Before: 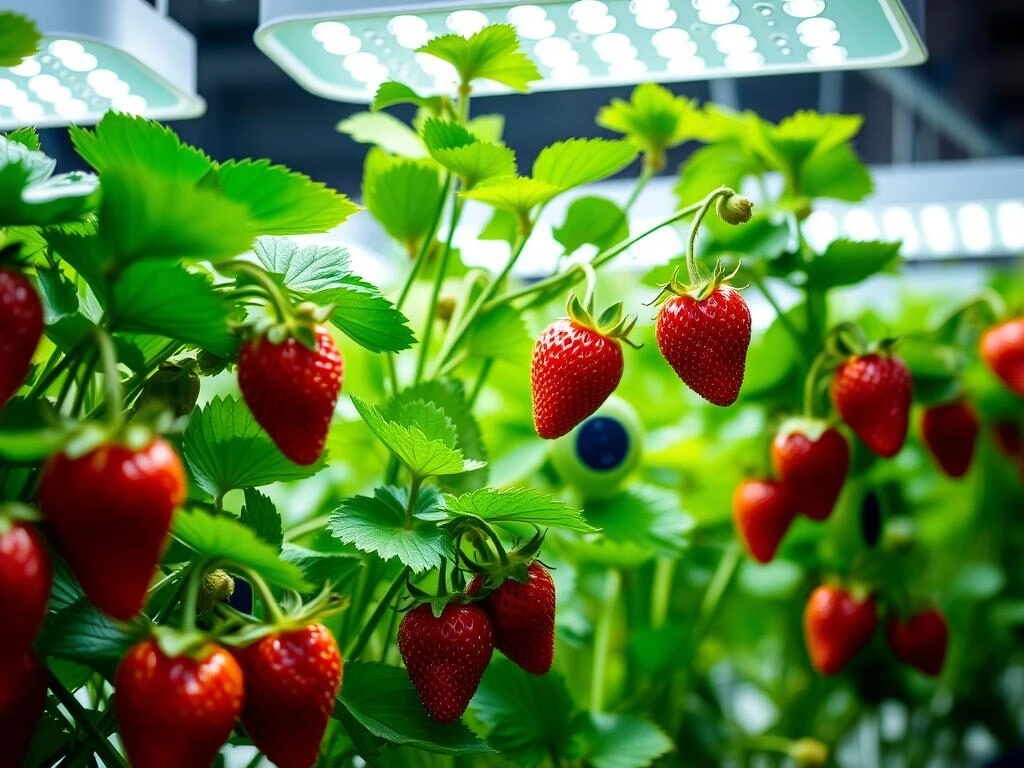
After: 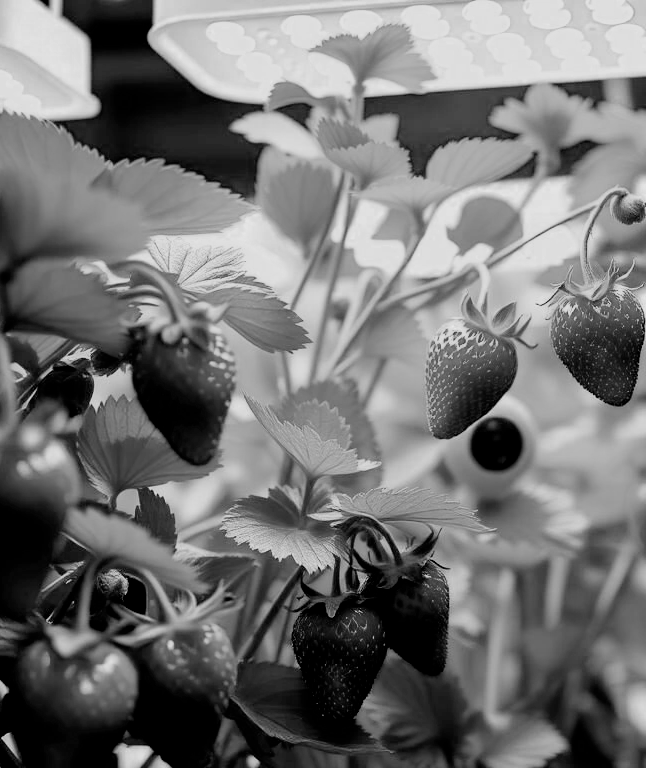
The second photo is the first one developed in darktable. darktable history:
crop: left 10.397%, right 26.446%
filmic rgb: black relative exposure -5.11 EV, white relative exposure 3.98 EV, hardness 2.88, contrast 1.099, highlights saturation mix -19.96%, color science v6 (2022)
color zones: curves: ch0 [(0, 0.613) (0.01, 0.613) (0.245, 0.448) (0.498, 0.529) (0.642, 0.665) (0.879, 0.777) (0.99, 0.613)]; ch1 [(0, 0) (0.143, 0) (0.286, 0) (0.429, 0) (0.571, 0) (0.714, 0) (0.857, 0)]
exposure: black level correction 0.01, exposure 0.017 EV, compensate highlight preservation false
